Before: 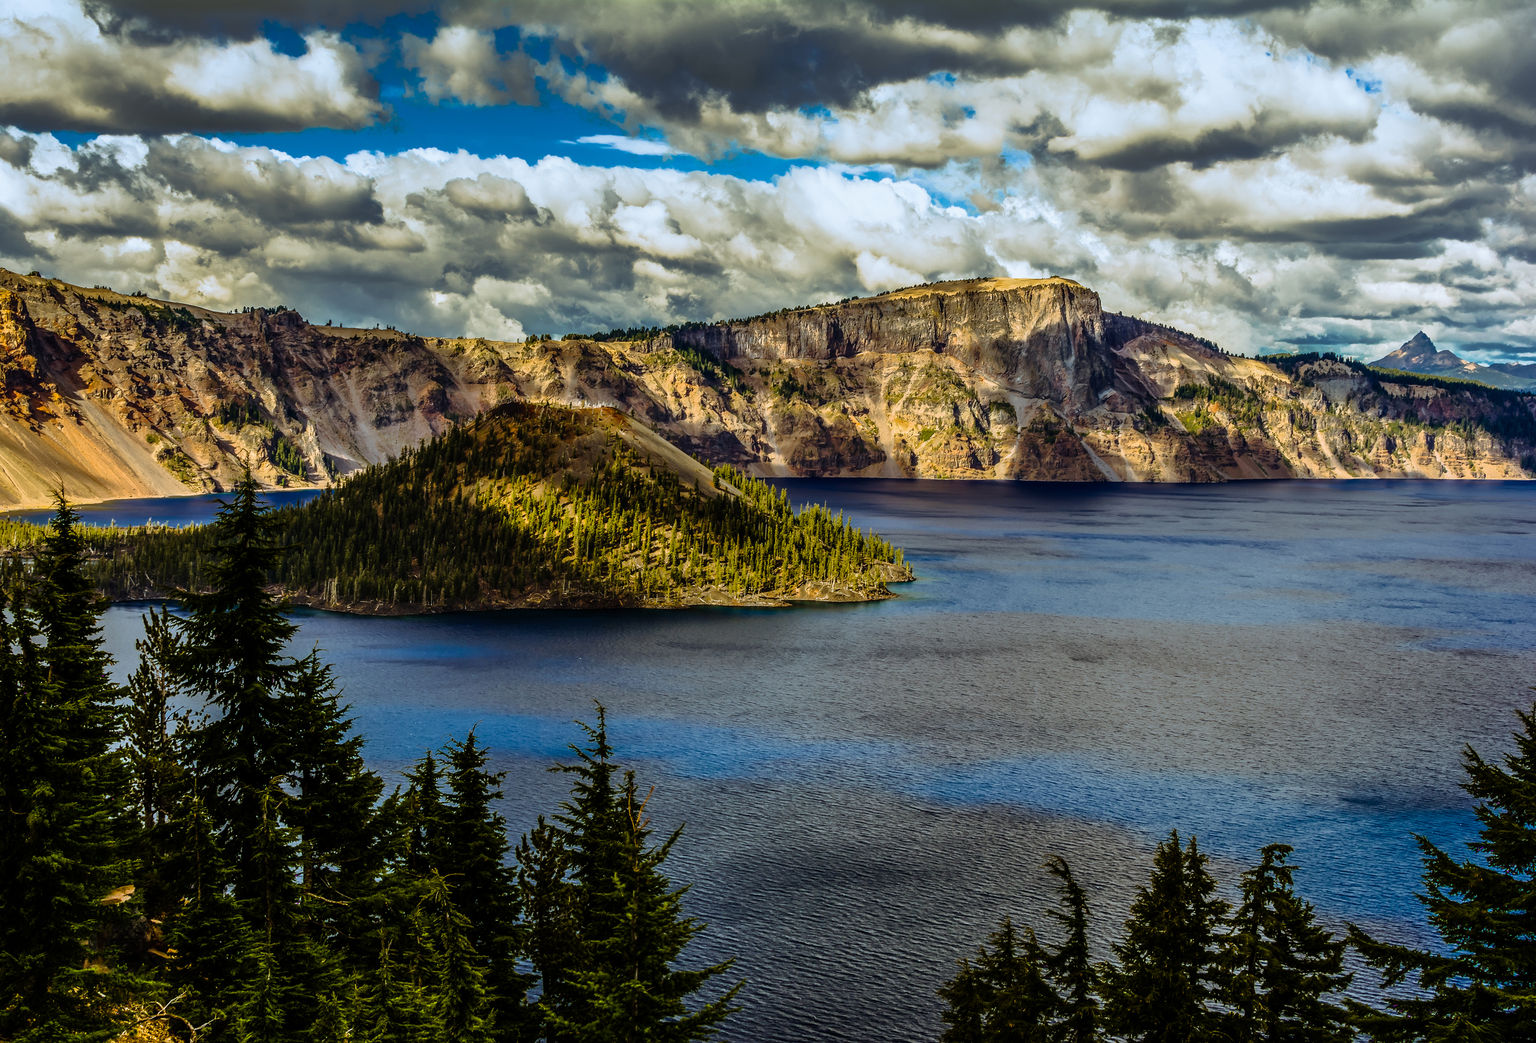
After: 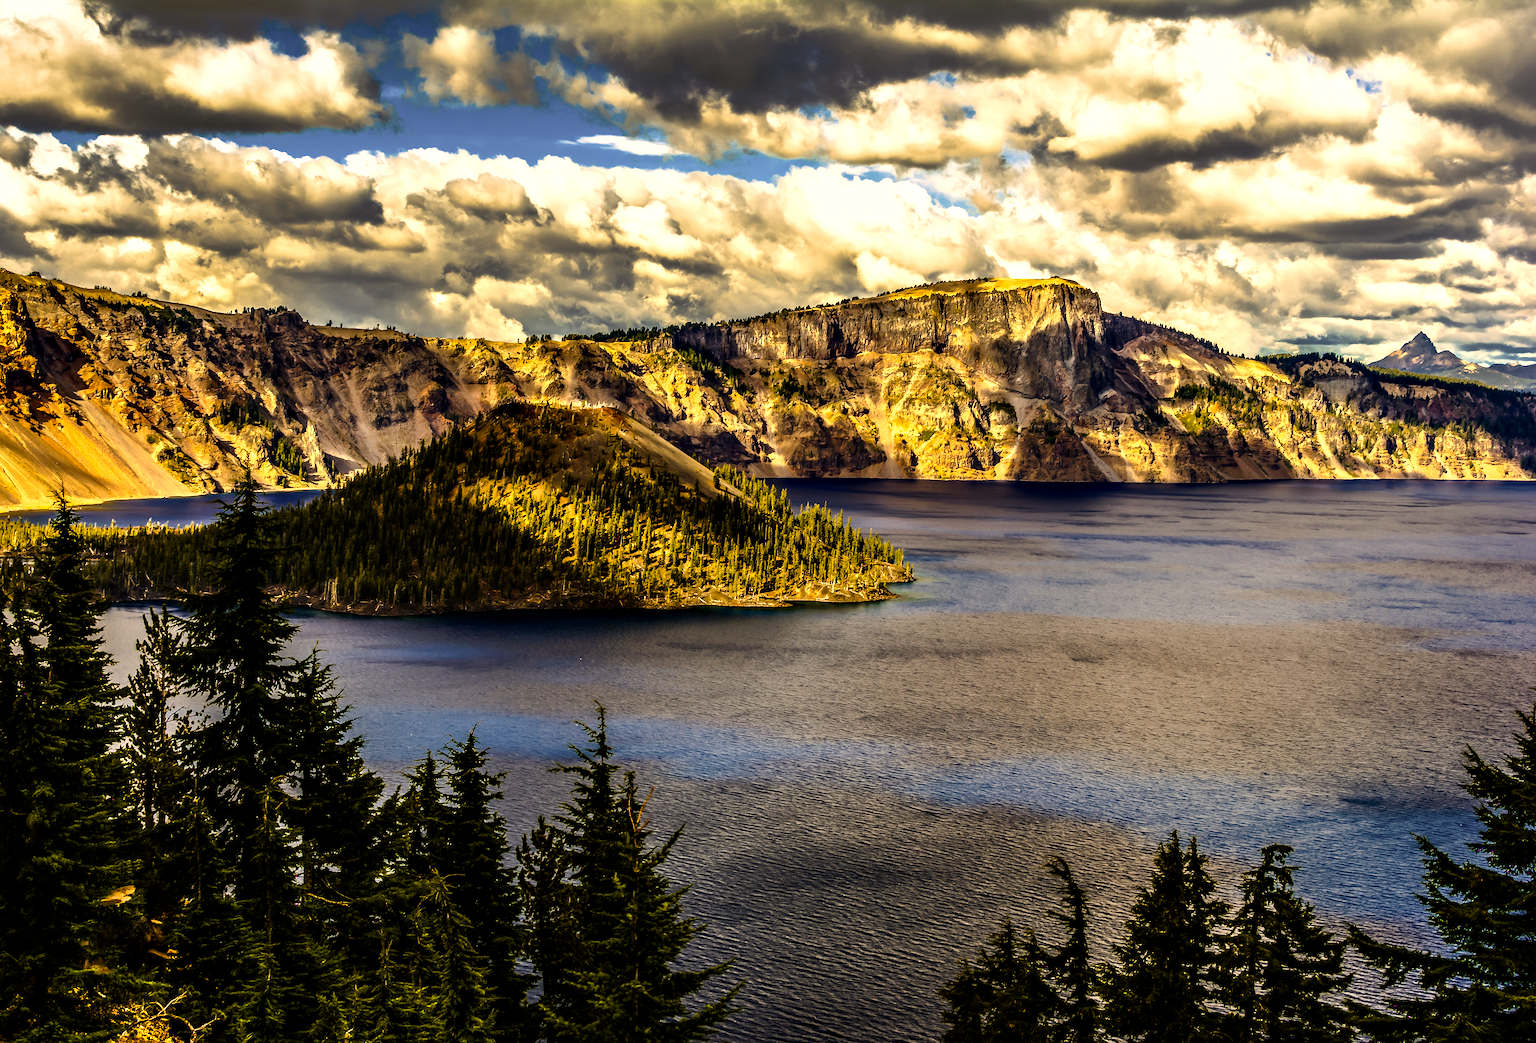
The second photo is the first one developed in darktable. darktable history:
exposure: exposure 0.075 EV, compensate highlight preservation false
contrast equalizer: y [[0.5, 0.488, 0.462, 0.461, 0.491, 0.5], [0.5 ×6], [0.5 ×6], [0 ×6], [0 ×6]], mix -0.983
tone equalizer: -8 EV -0.777 EV, -7 EV -0.7 EV, -6 EV -0.58 EV, -5 EV -0.418 EV, -3 EV 0.389 EV, -2 EV 0.6 EV, -1 EV 0.679 EV, +0 EV 0.722 EV, edges refinement/feathering 500, mask exposure compensation -1.57 EV, preserve details guided filter
color correction: highlights a* 14.98, highlights b* 32.24
